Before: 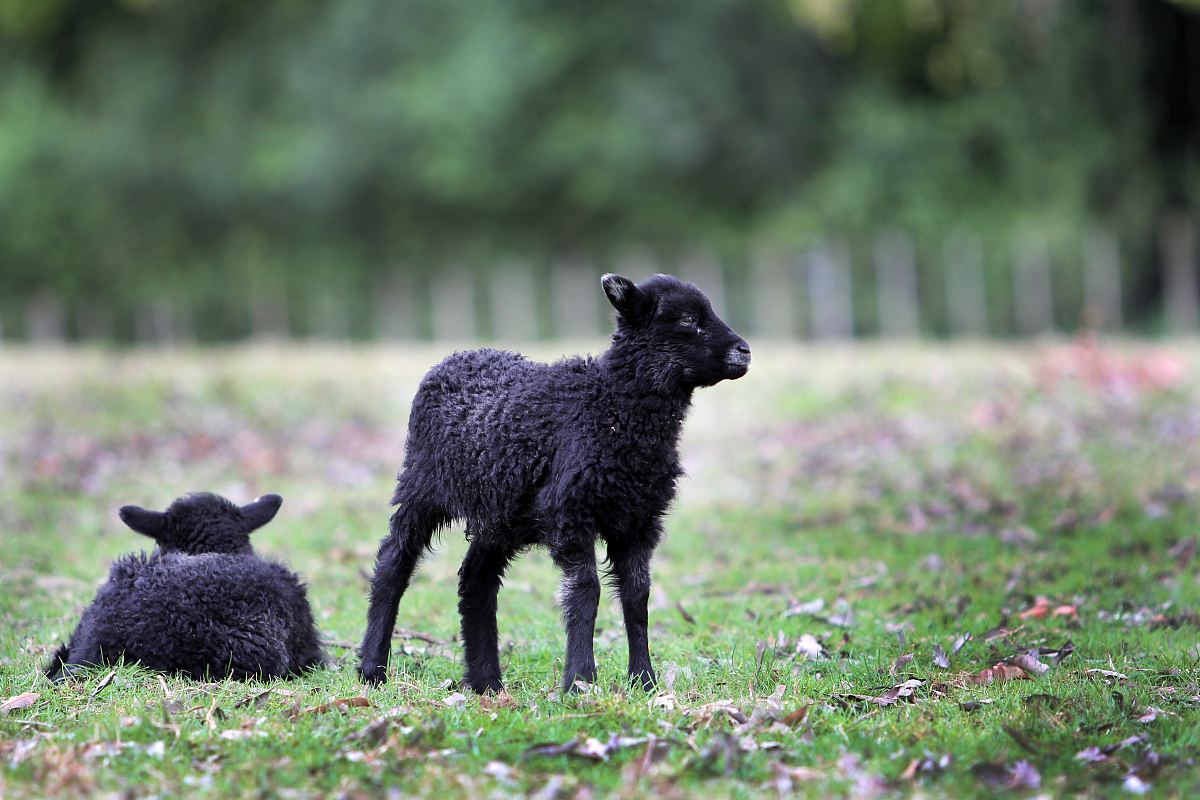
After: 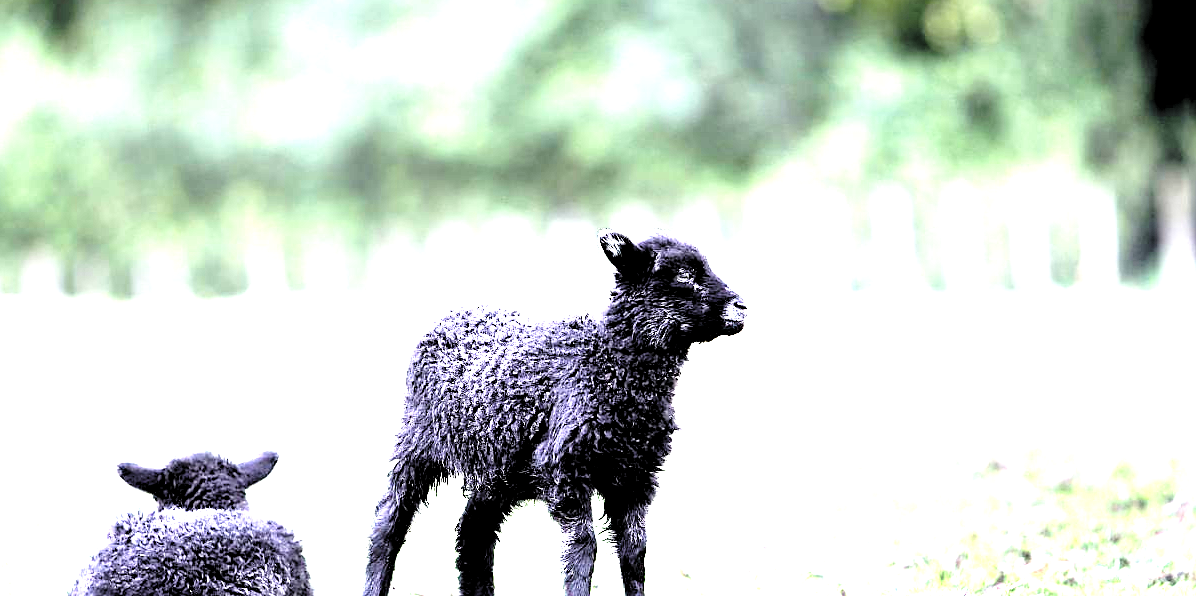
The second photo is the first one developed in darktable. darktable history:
sharpen: radius 1.85, amount 0.39, threshold 1.163
levels: black 0.013%, levels [0.182, 0.542, 0.902]
crop: left 0.275%, top 5.554%, bottom 19.872%
exposure: black level correction 0, exposure 1.898 EV, compensate highlight preservation false
base curve: curves: ch0 [(0, 0) (0.028, 0.03) (0.121, 0.232) (0.46, 0.748) (0.859, 0.968) (1, 1)], preserve colors none
